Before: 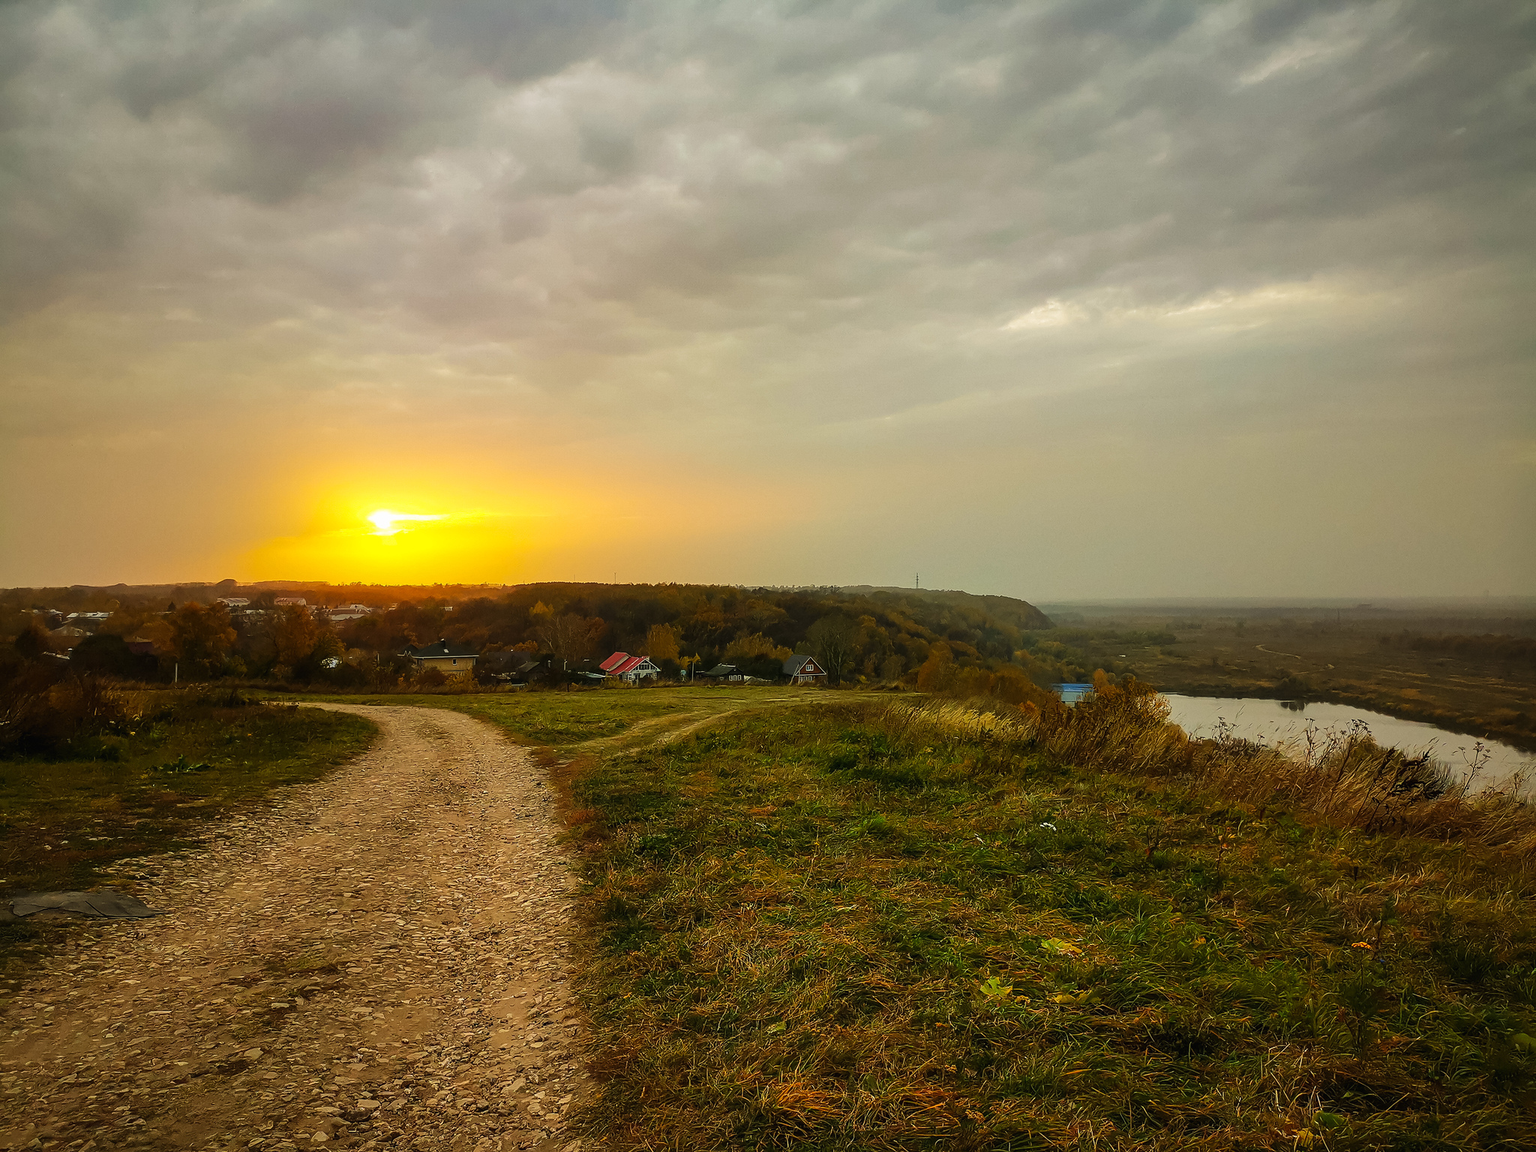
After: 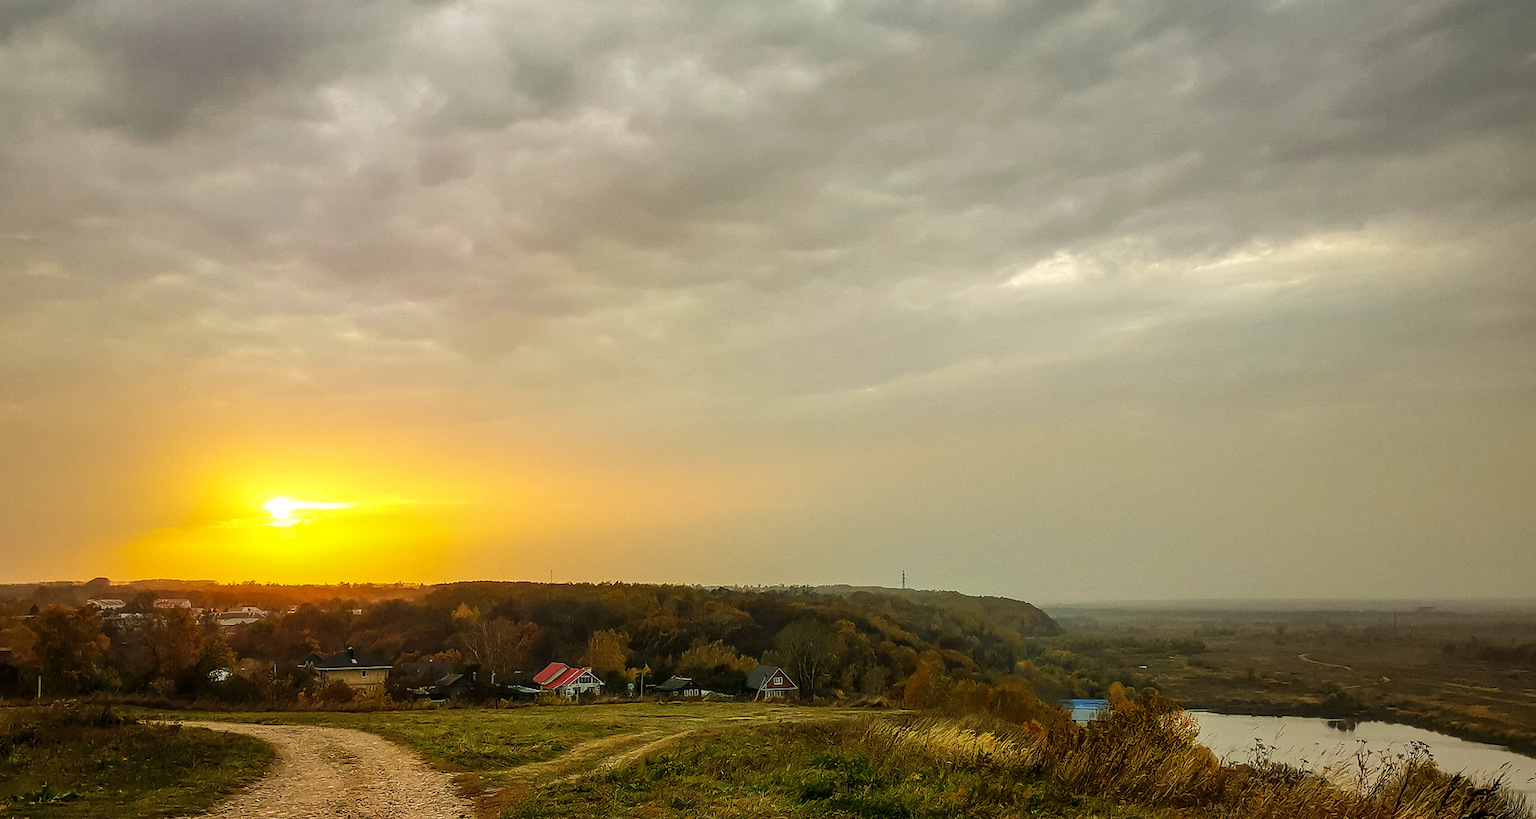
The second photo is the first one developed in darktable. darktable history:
crop and rotate: left 9.32%, top 7.305%, right 4.913%, bottom 31.681%
local contrast: on, module defaults
